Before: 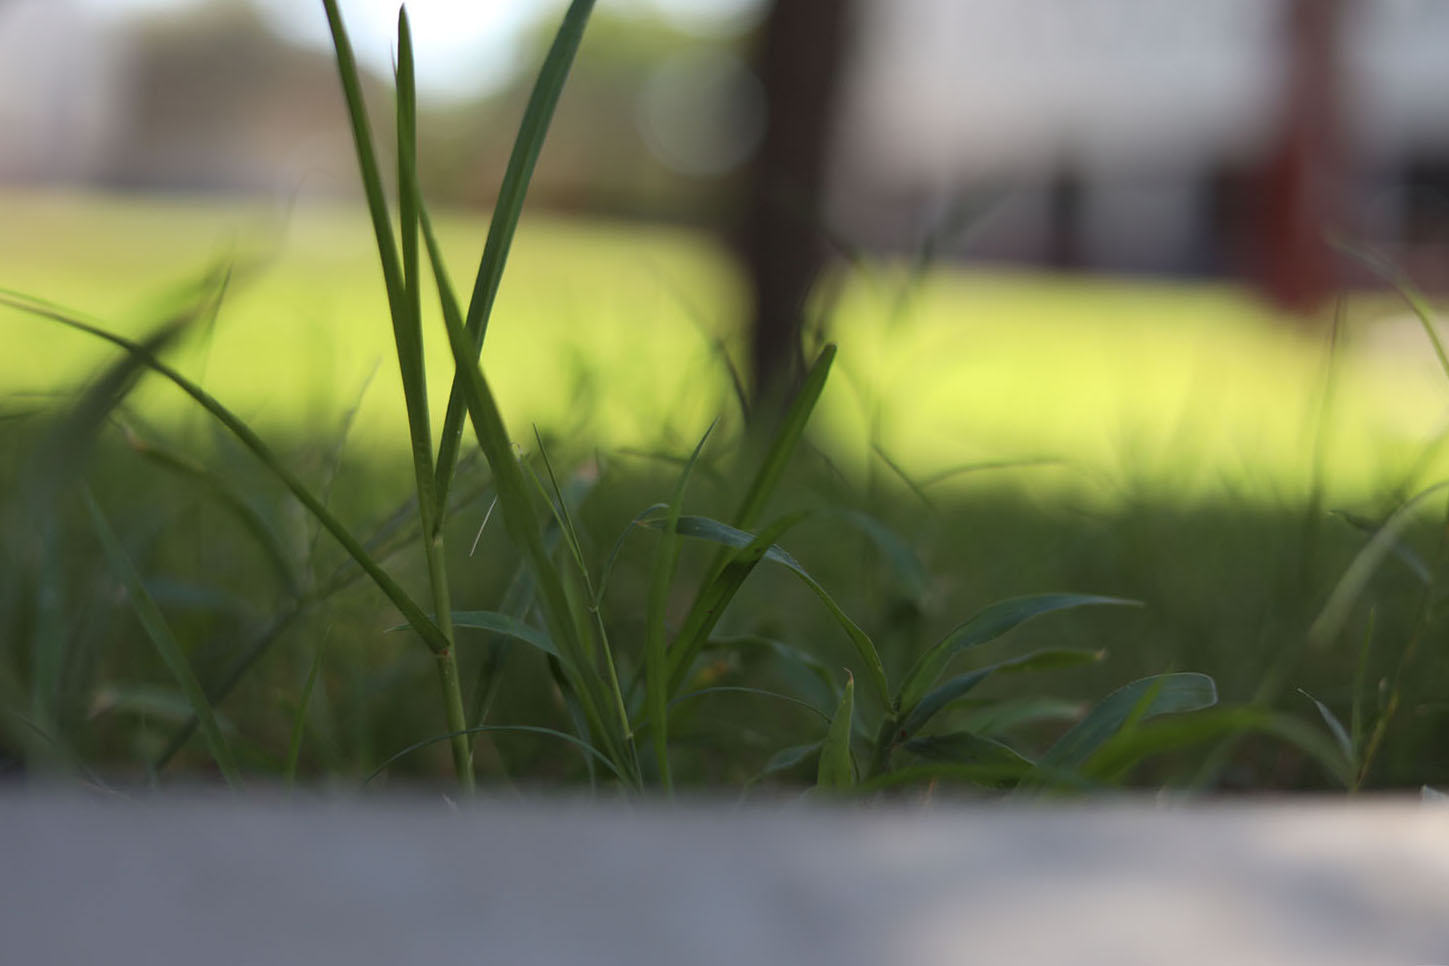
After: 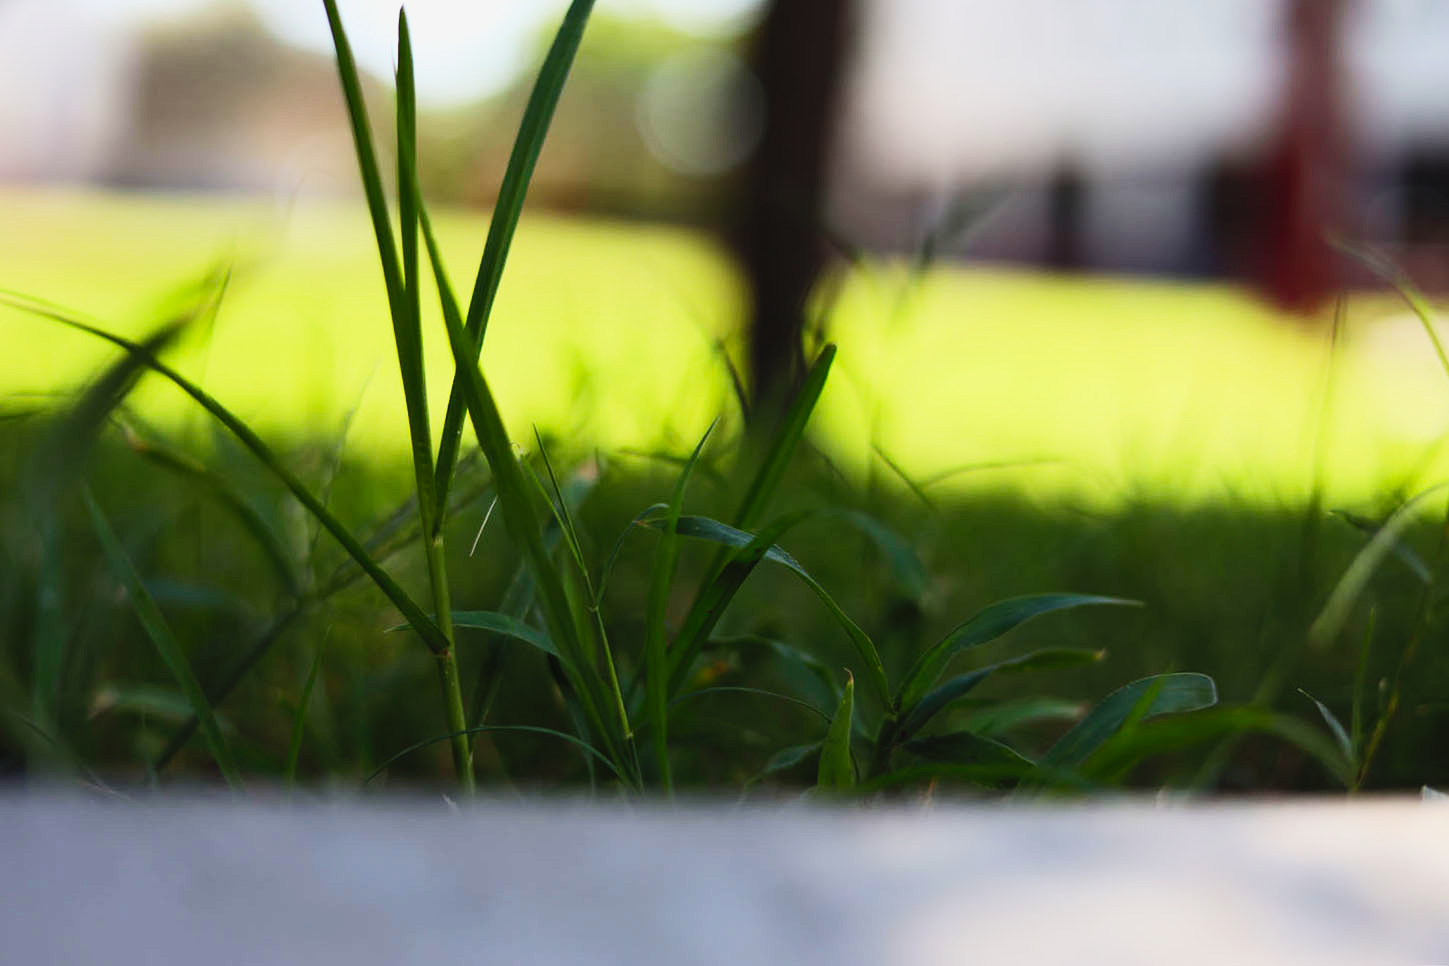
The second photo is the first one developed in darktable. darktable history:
contrast brightness saturation: contrast 0.24, brightness 0.26, saturation 0.39
sigmoid: contrast 1.8, skew -0.2, preserve hue 0%, red attenuation 0.1, red rotation 0.035, green attenuation 0.1, green rotation -0.017, blue attenuation 0.15, blue rotation -0.052, base primaries Rec2020
